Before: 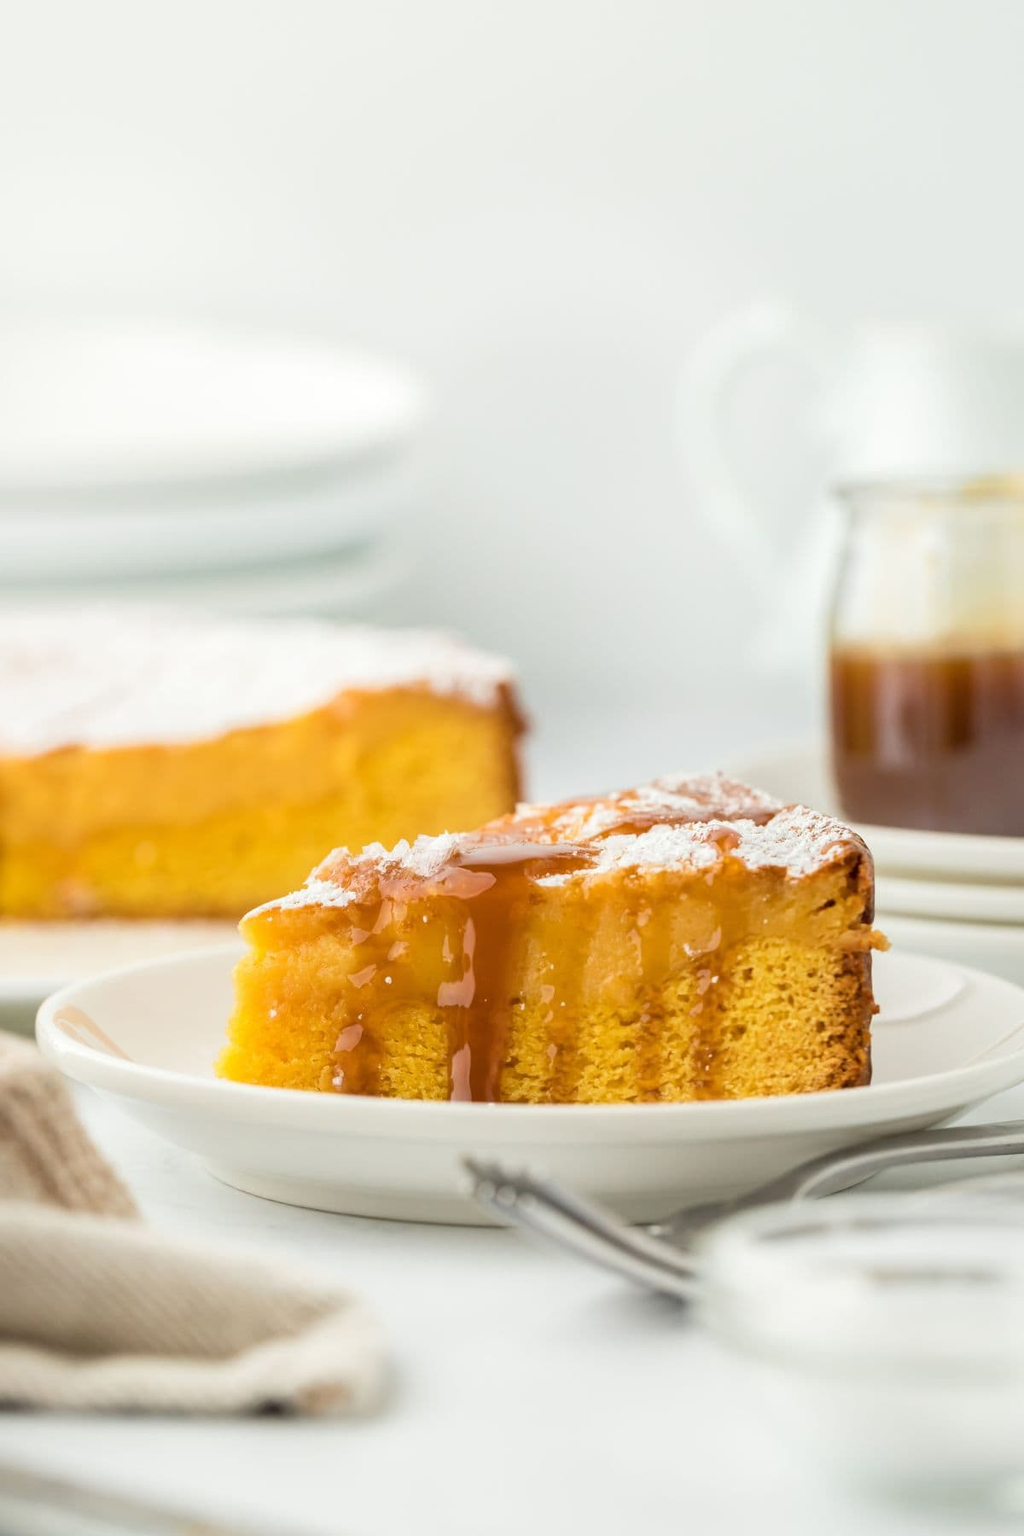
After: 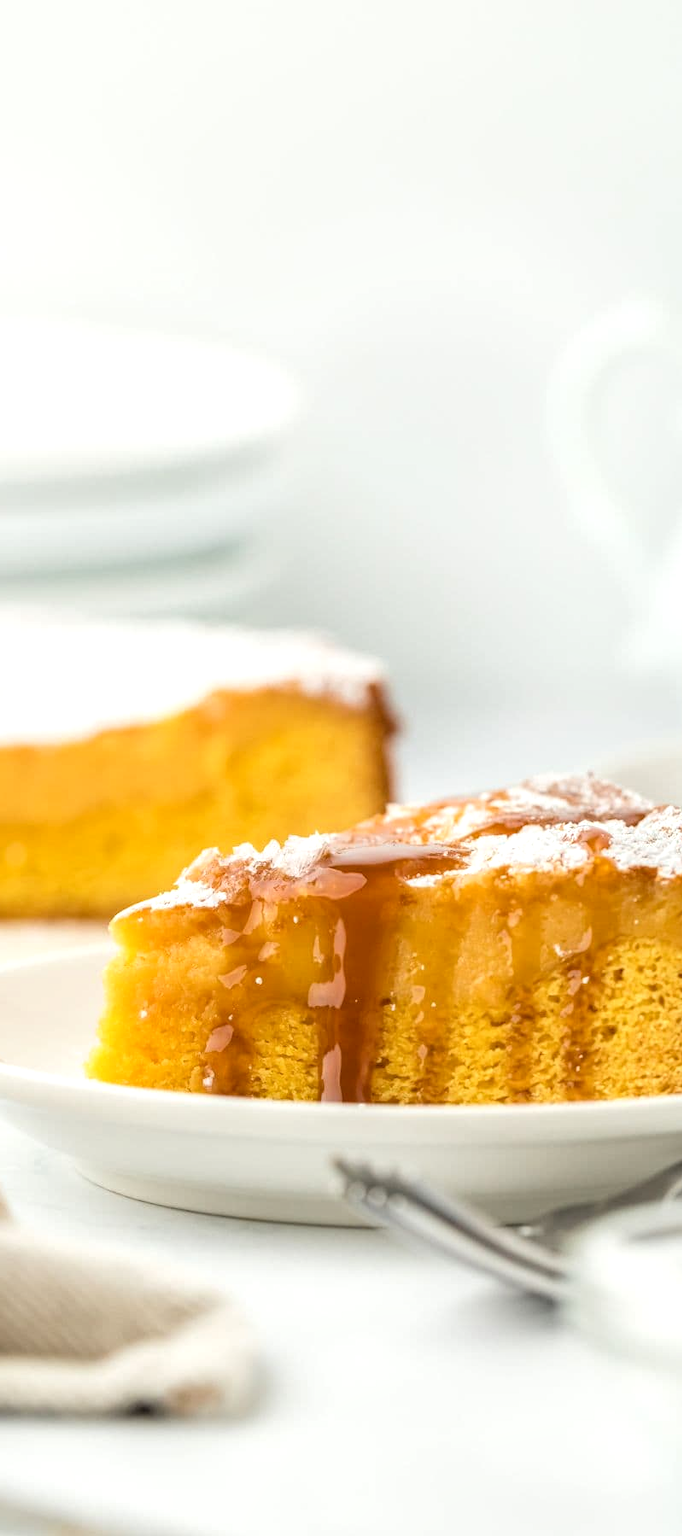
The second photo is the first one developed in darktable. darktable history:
crop and rotate: left 12.673%, right 20.66%
local contrast: on, module defaults
rgb levels: levels [[0.013, 0.434, 0.89], [0, 0.5, 1], [0, 0.5, 1]]
